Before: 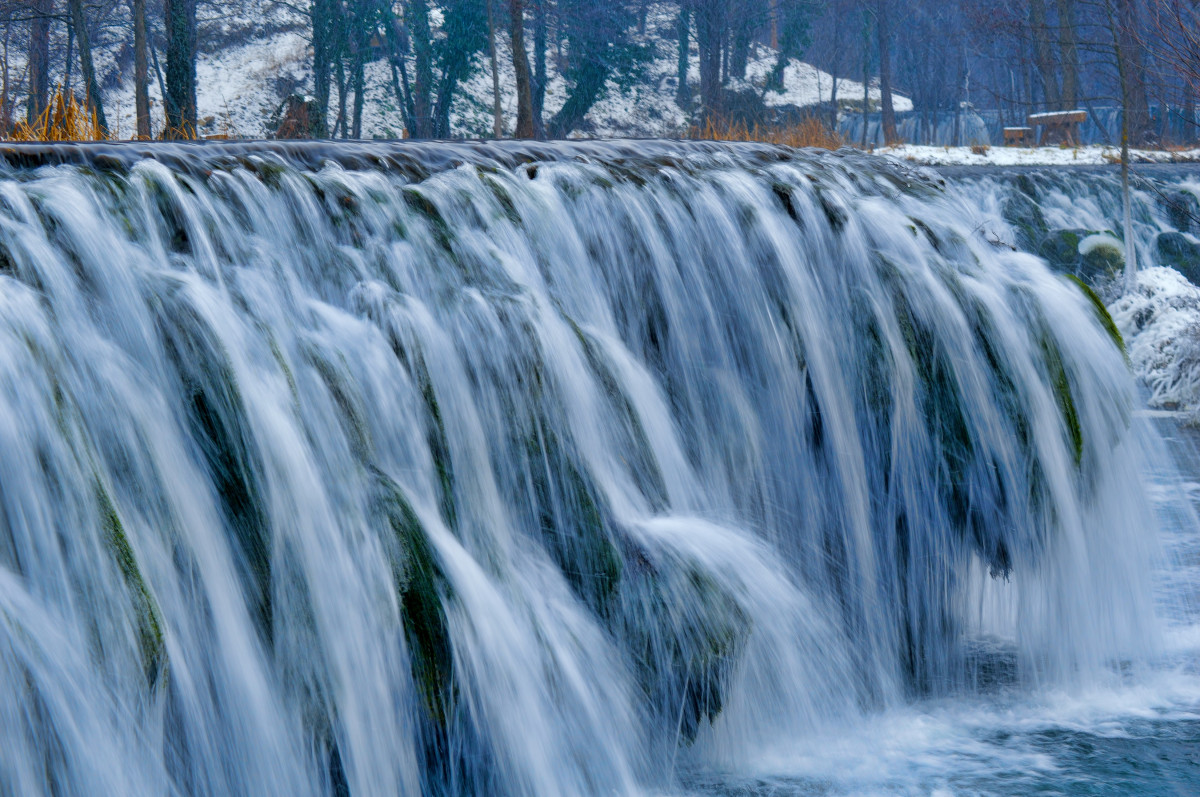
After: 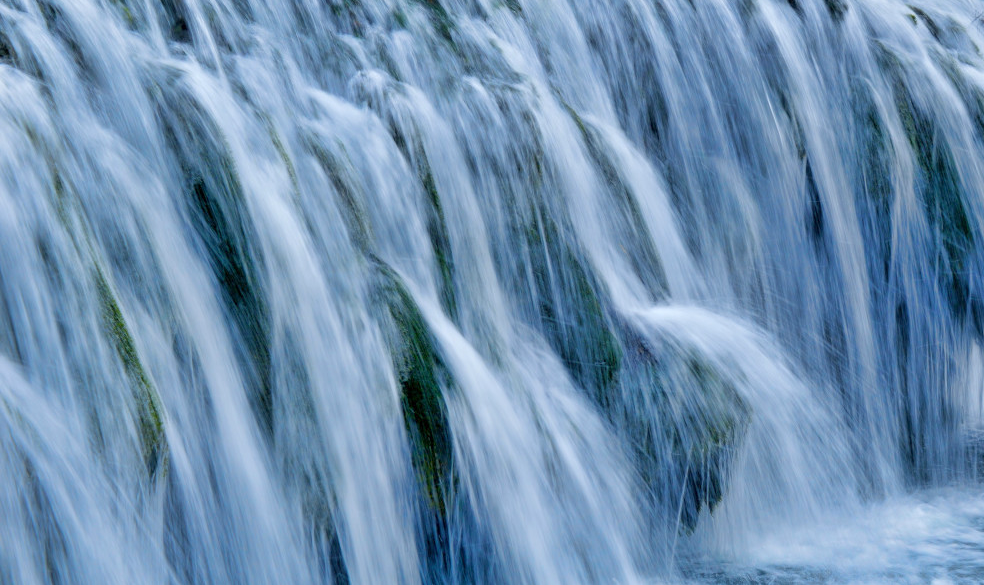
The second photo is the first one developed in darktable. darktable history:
tone equalizer: -8 EV 1 EV, -7 EV 1 EV, -6 EV 1 EV, -5 EV 1 EV, -4 EV 1 EV, -3 EV 0.75 EV, -2 EV 0.5 EV, -1 EV 0.25 EV
crop: top 26.531%, right 17.959%
